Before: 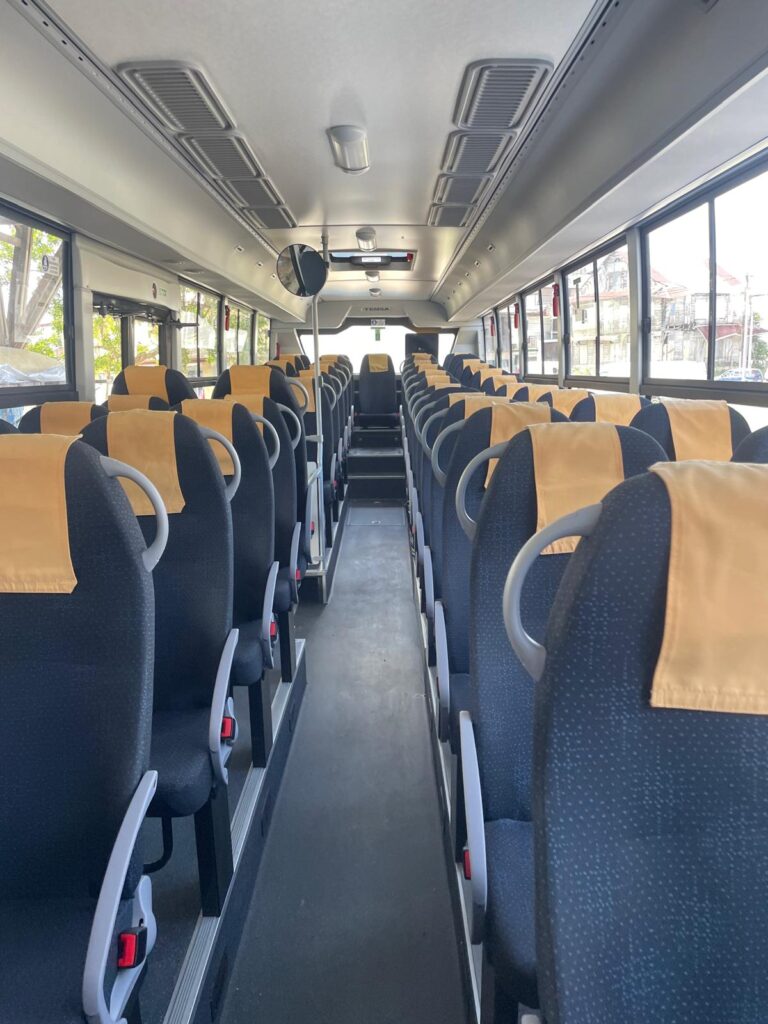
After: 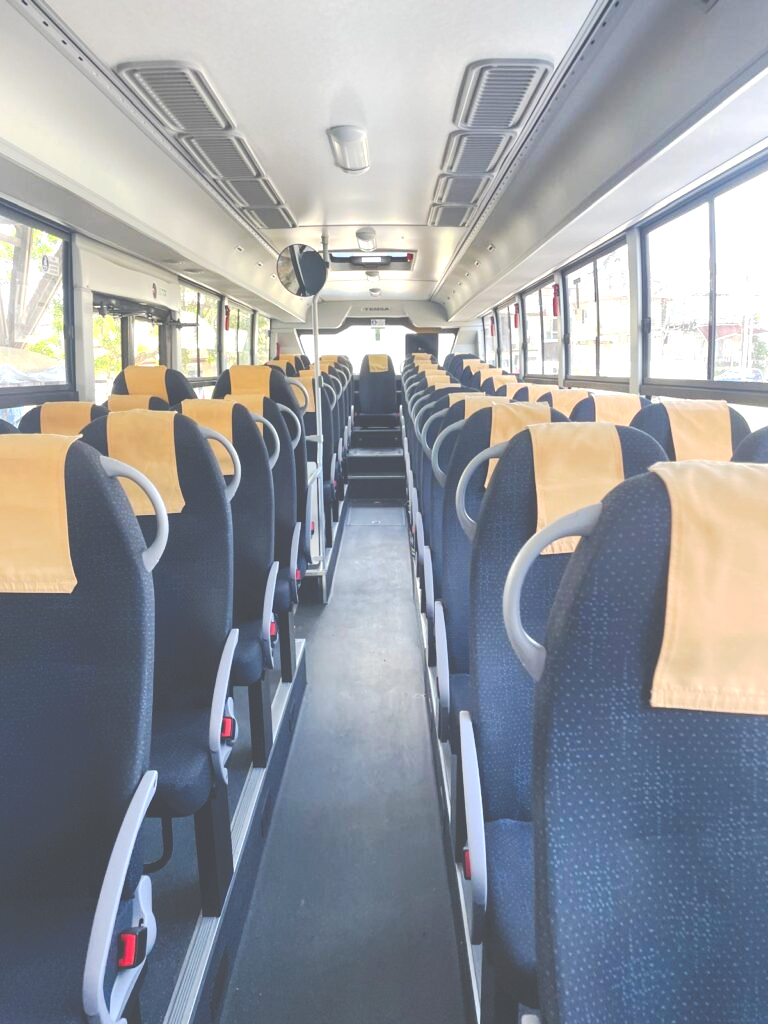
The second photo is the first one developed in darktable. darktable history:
tone curve: curves: ch0 [(0, 0) (0.003, 0.299) (0.011, 0.299) (0.025, 0.299) (0.044, 0.299) (0.069, 0.3) (0.1, 0.306) (0.136, 0.316) (0.177, 0.326) (0.224, 0.338) (0.277, 0.366) (0.335, 0.406) (0.399, 0.462) (0.468, 0.533) (0.543, 0.607) (0.623, 0.7) (0.709, 0.775) (0.801, 0.843) (0.898, 0.903) (1, 1)], preserve colors none
exposure: exposure 0.6 EV, compensate highlight preservation false
